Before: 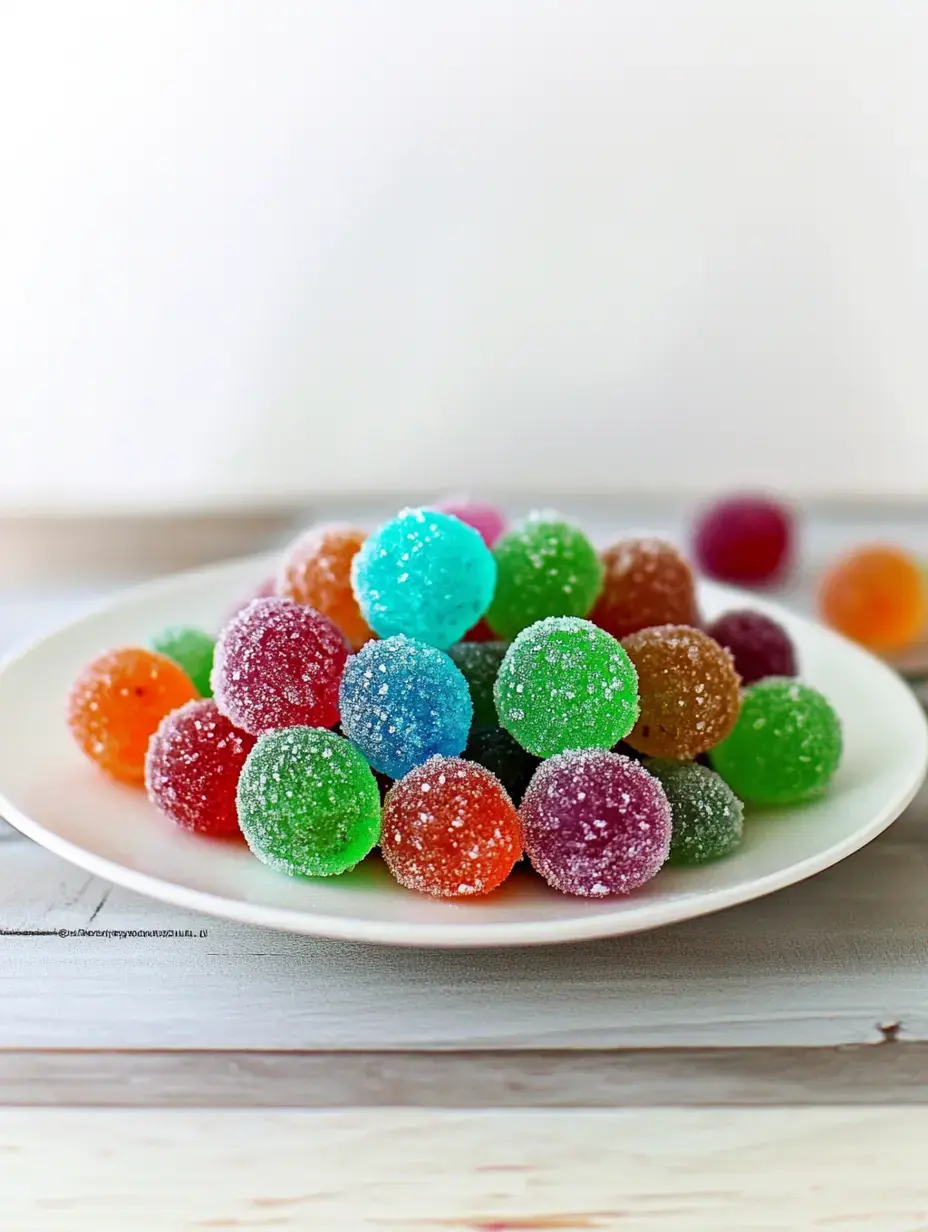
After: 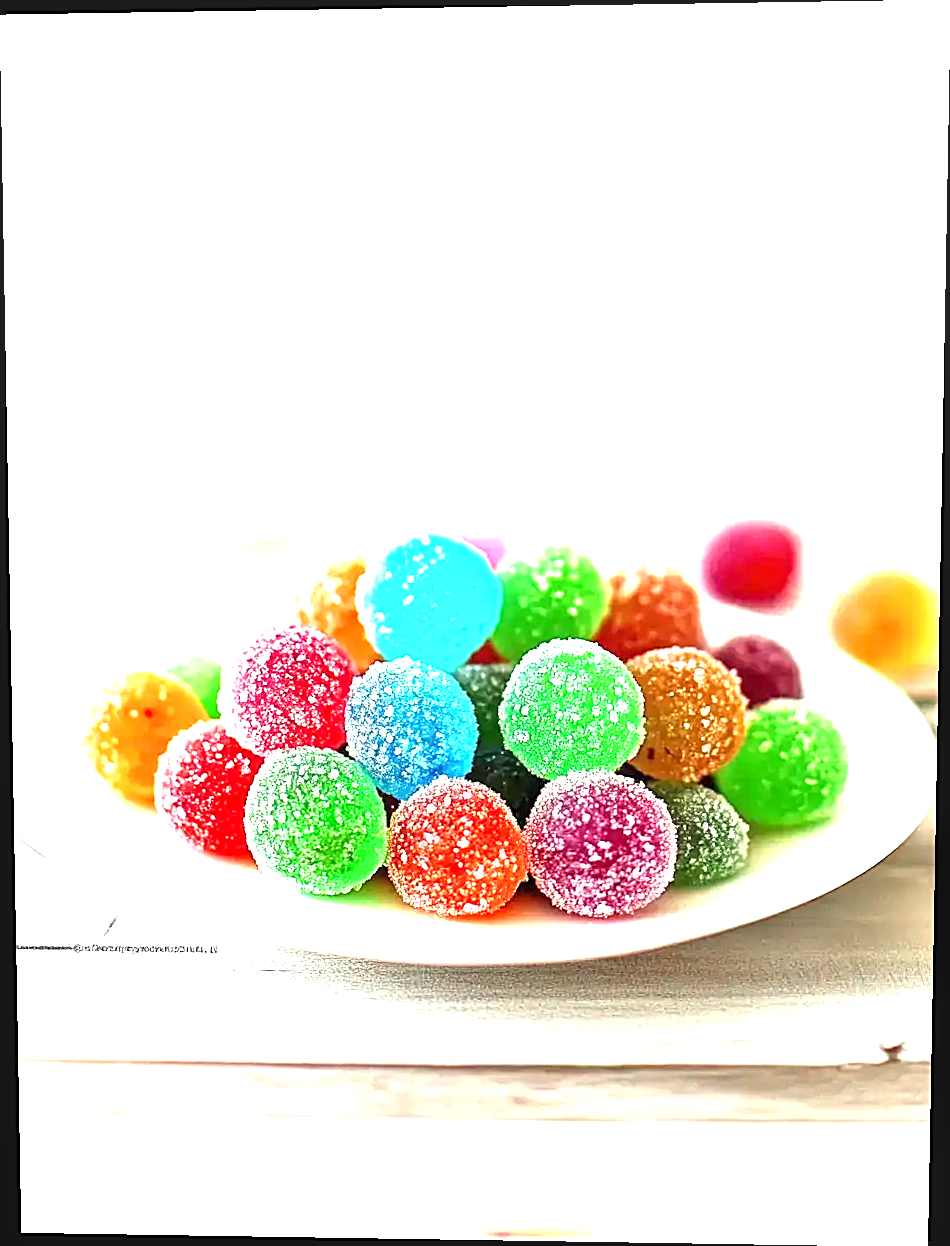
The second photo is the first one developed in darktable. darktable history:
exposure: black level correction 0, exposure 2.138 EV, compensate exposure bias true, compensate highlight preservation false
graduated density: rotation -180°, offset 27.42
rotate and perspective: lens shift (vertical) 0.048, lens shift (horizontal) -0.024, automatic cropping off
sharpen: on, module defaults
local contrast: highlights 83%, shadows 81%
white balance: red 1.045, blue 0.932
